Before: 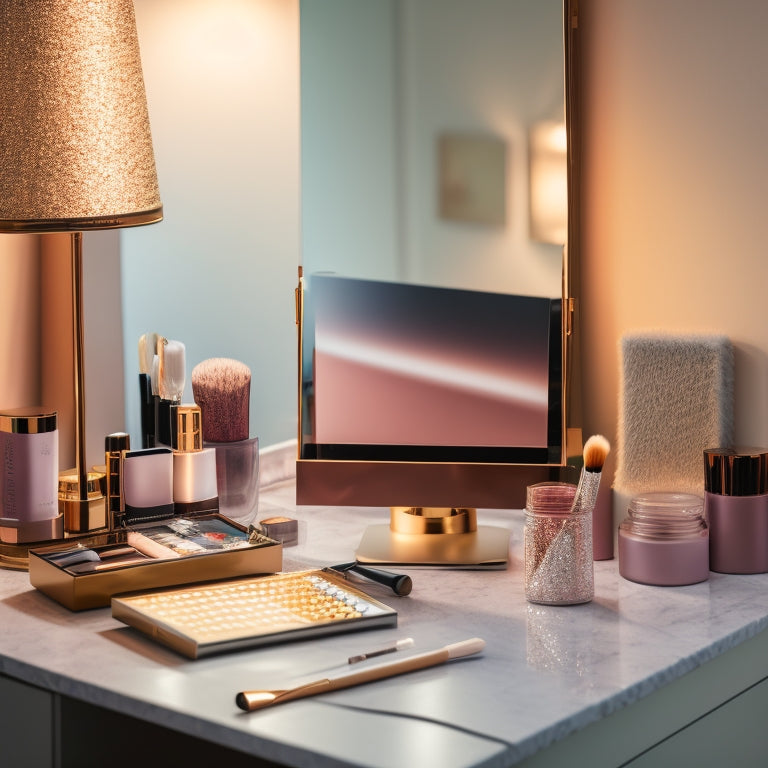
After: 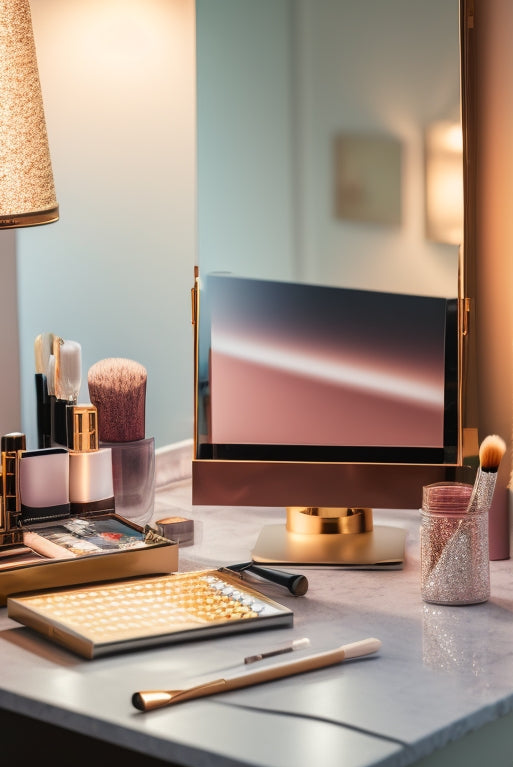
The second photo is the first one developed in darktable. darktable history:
crop and rotate: left 13.578%, right 19.549%
